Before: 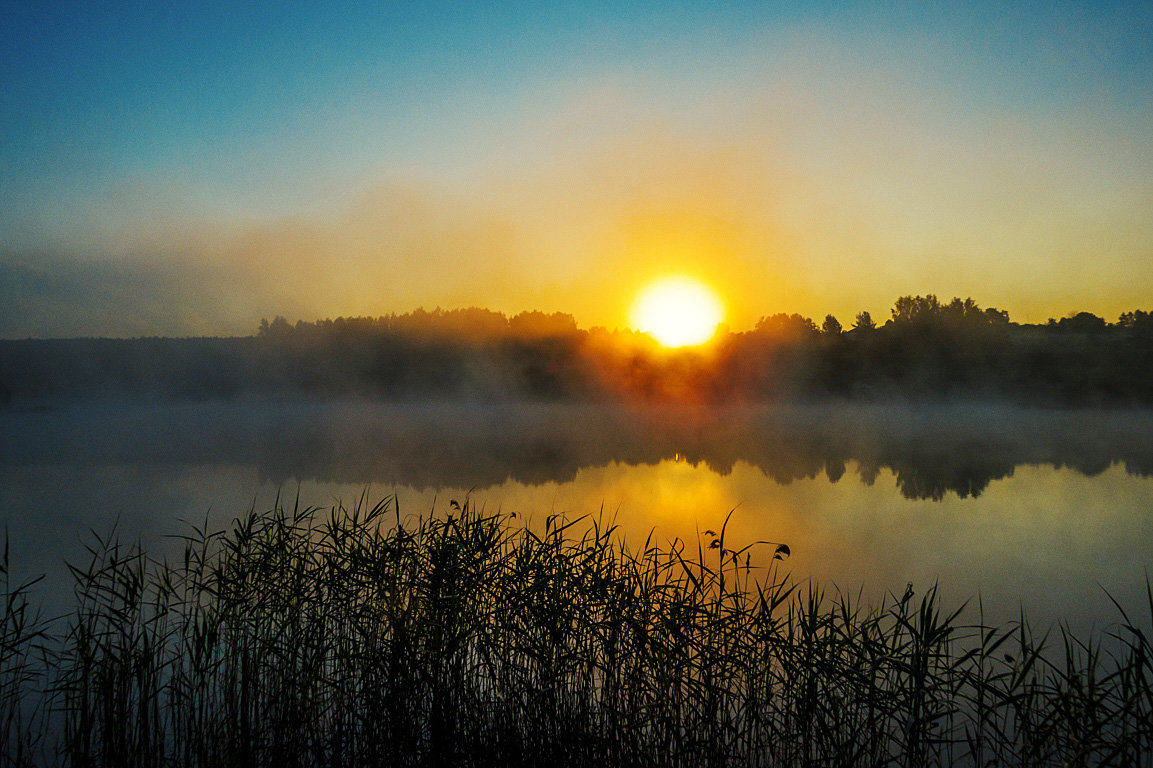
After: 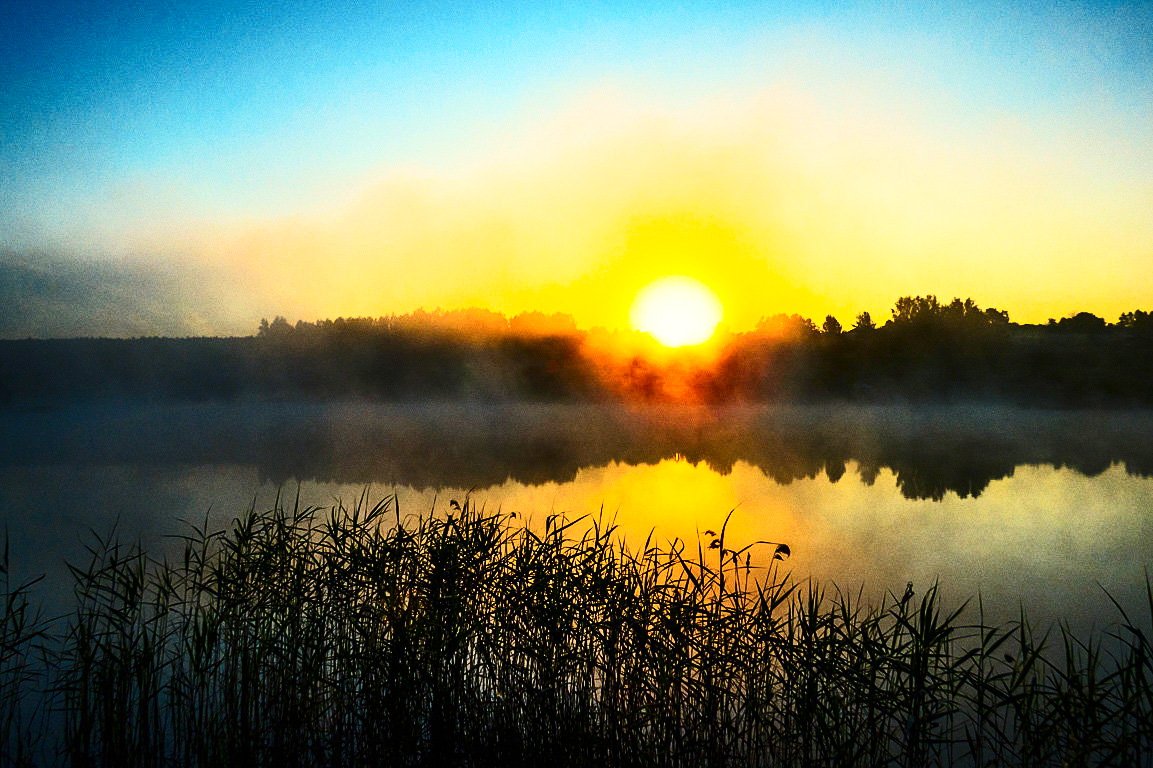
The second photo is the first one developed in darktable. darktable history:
base curve: curves: ch0 [(0, 0) (0.557, 0.834) (1, 1)]
contrast brightness saturation: contrast 0.415, brightness 0.047, saturation 0.25
